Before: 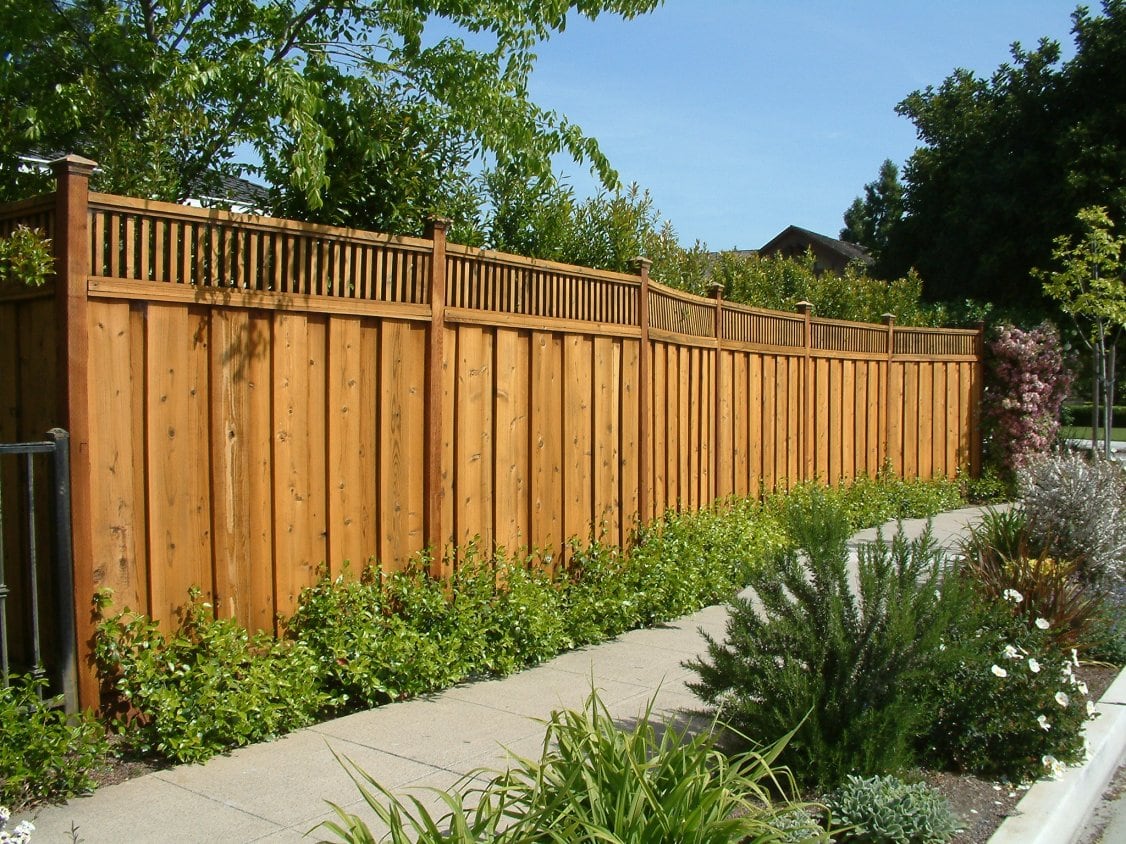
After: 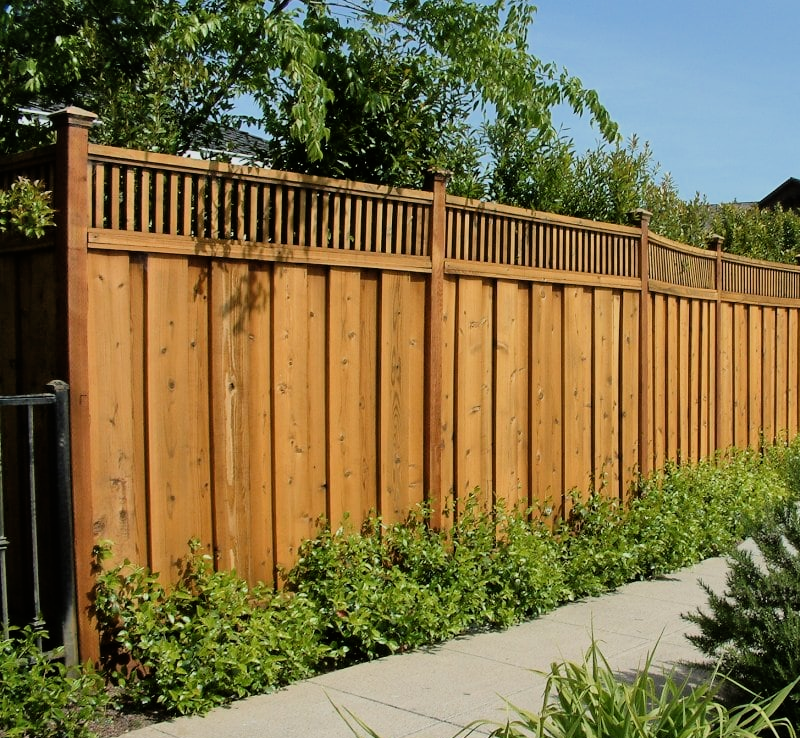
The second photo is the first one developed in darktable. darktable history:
color correction: highlights a* 0.003, highlights b* -0.283
shadows and highlights: shadows 37.27, highlights -28.18, soften with gaussian
filmic rgb: threshold 3 EV, hardness 4.17, latitude 50%, contrast 1.1, preserve chrominance max RGB, color science v6 (2022), contrast in shadows safe, contrast in highlights safe, enable highlight reconstruction true
crop: top 5.803%, right 27.864%, bottom 5.804%
